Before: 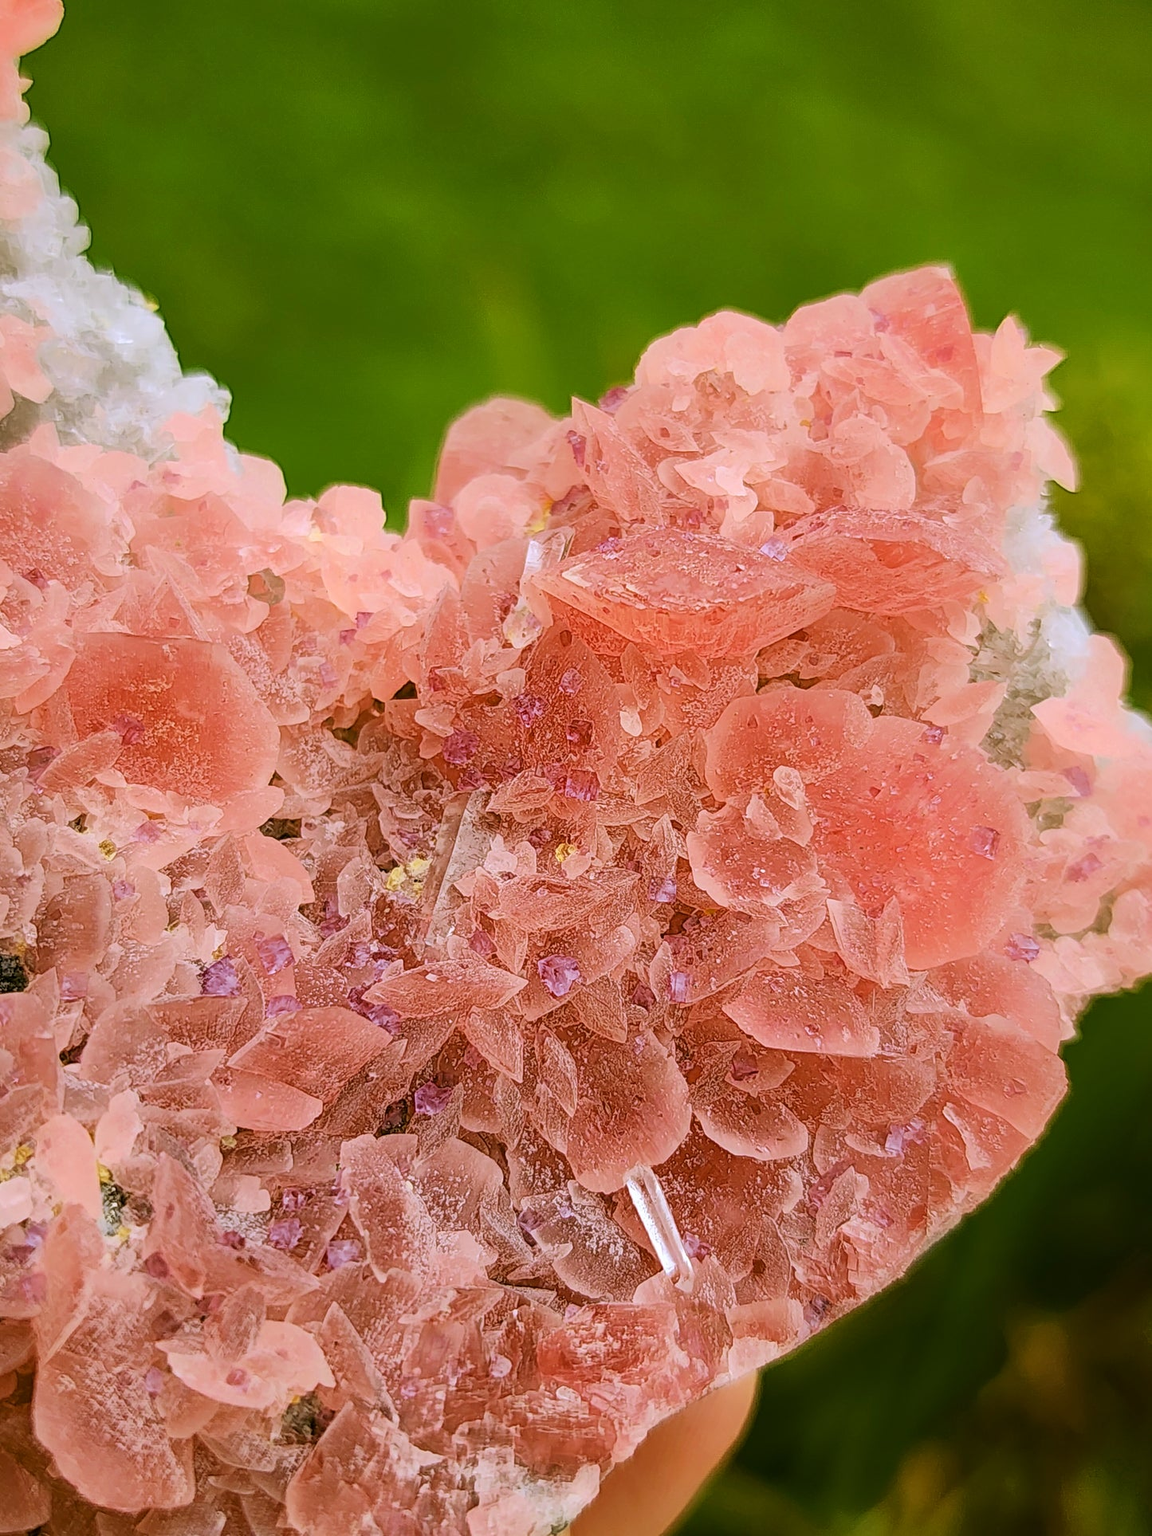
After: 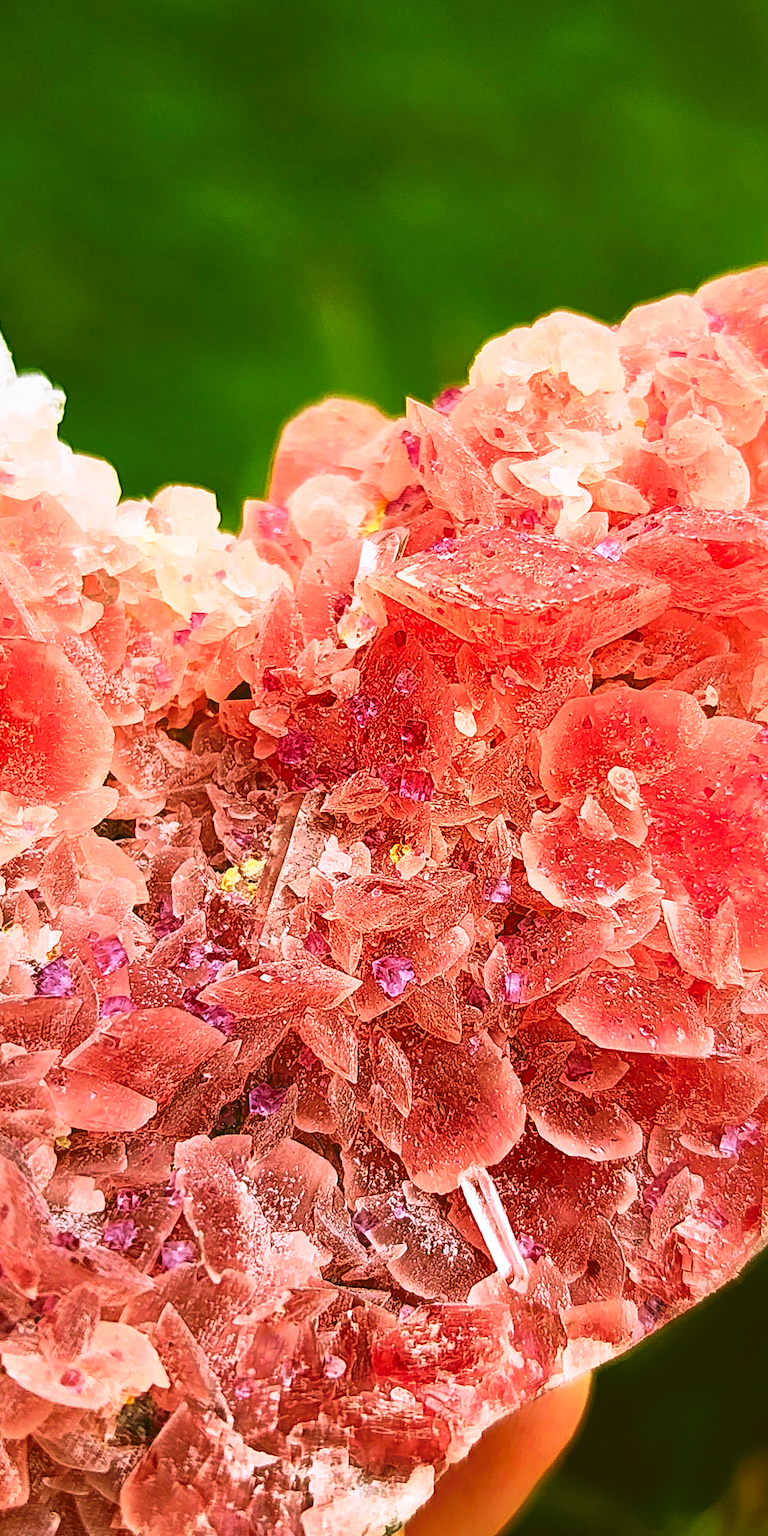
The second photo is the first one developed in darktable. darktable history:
tone curve: curves: ch0 [(0, 0) (0.003, 0.116) (0.011, 0.116) (0.025, 0.113) (0.044, 0.114) (0.069, 0.118) (0.1, 0.137) (0.136, 0.171) (0.177, 0.213) (0.224, 0.259) (0.277, 0.316) (0.335, 0.381) (0.399, 0.458) (0.468, 0.548) (0.543, 0.654) (0.623, 0.775) (0.709, 0.895) (0.801, 0.972) (0.898, 0.991) (1, 1)], preserve colors none
contrast brightness saturation: contrast 0.12, brightness -0.12, saturation 0.2
crop and rotate: left 14.436%, right 18.898%
